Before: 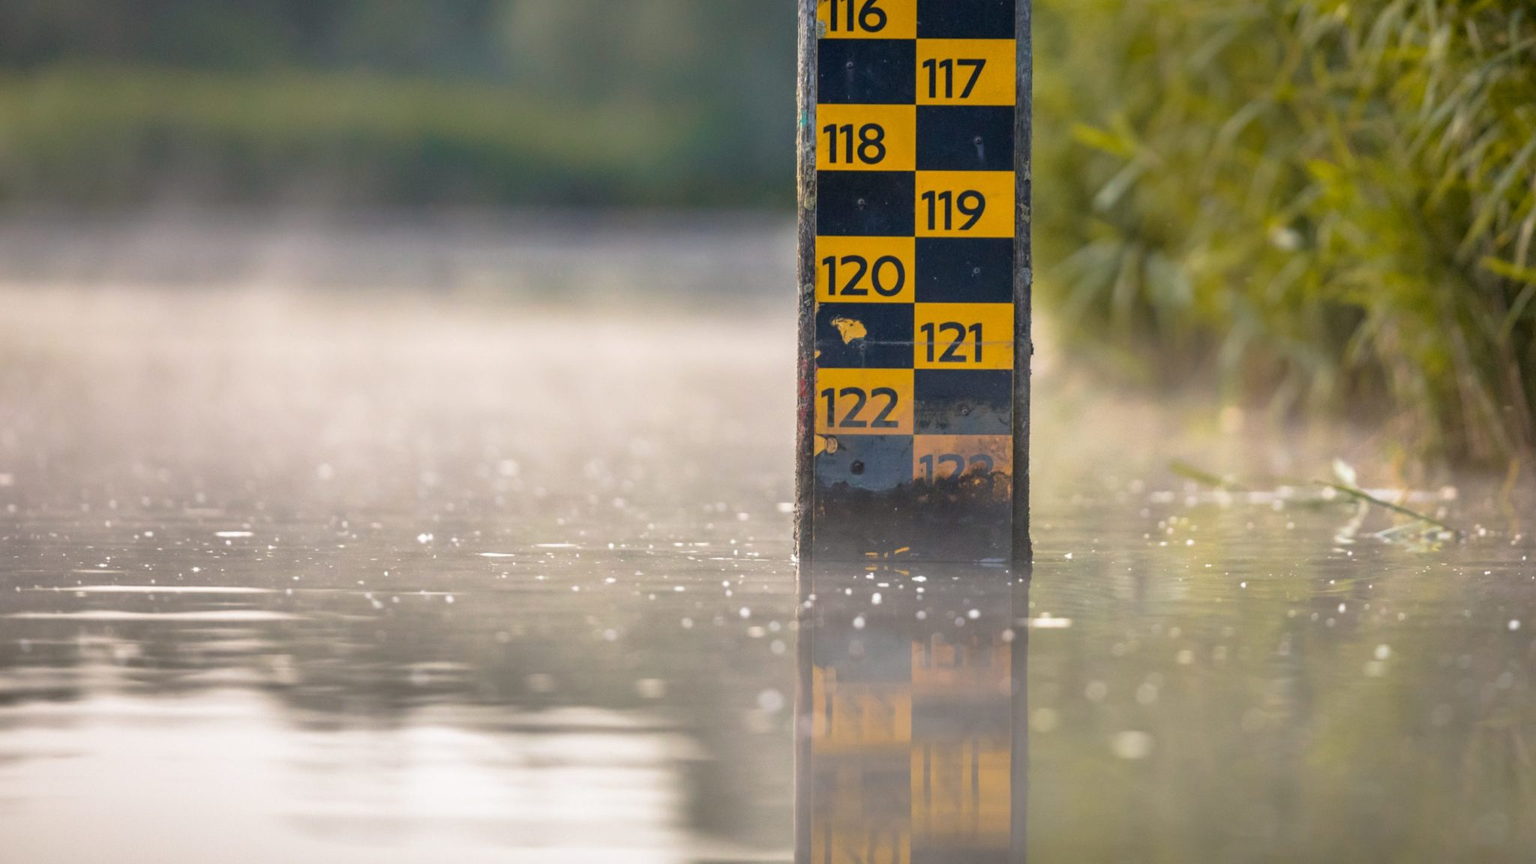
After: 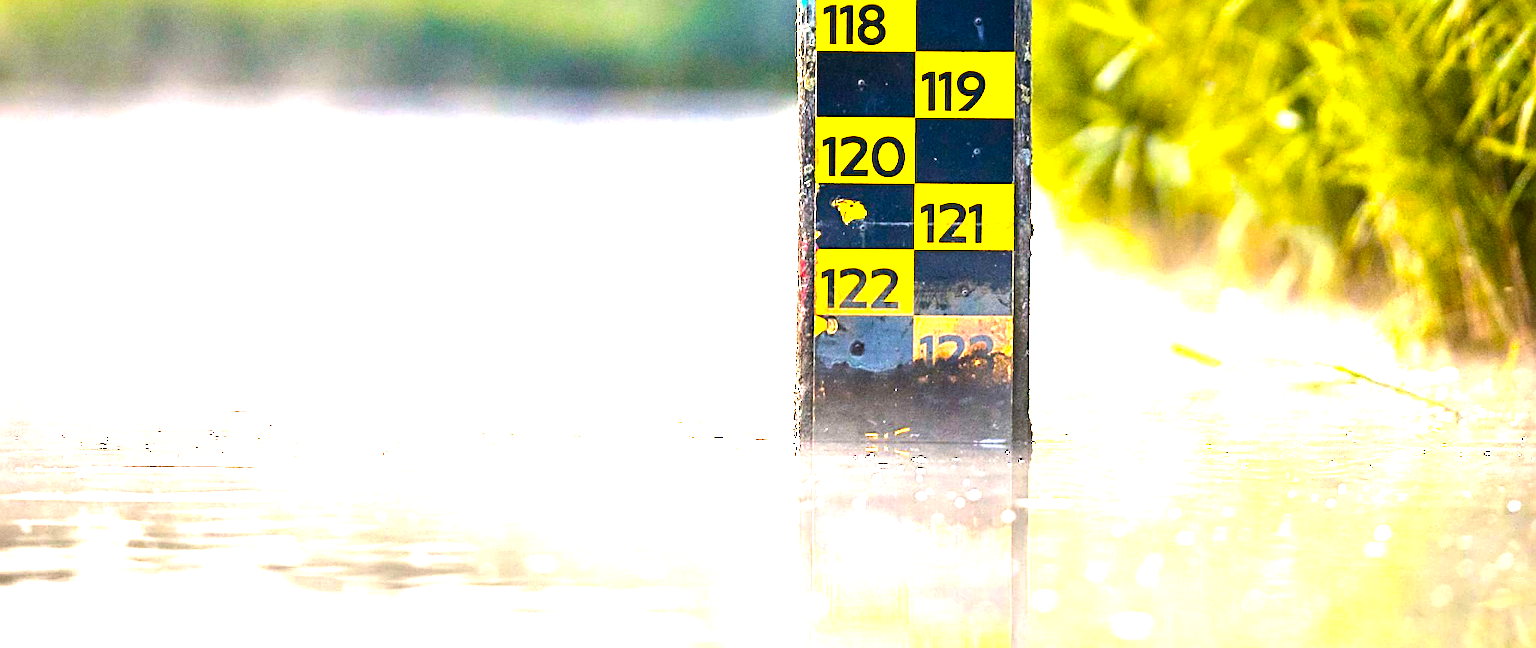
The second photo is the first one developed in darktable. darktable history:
exposure: black level correction 0, exposure 0.9 EV, compensate highlight preservation false
contrast brightness saturation: brightness -0.2, saturation 0.08
crop: top 13.819%, bottom 11.169%
sharpen: radius 2.584, amount 0.688
grain: on, module defaults
color balance rgb: linear chroma grading › shadows -10%, linear chroma grading › global chroma 20%, perceptual saturation grading › global saturation 15%, perceptual brilliance grading › global brilliance 30%, perceptual brilliance grading › highlights 12%, perceptual brilliance grading › mid-tones 24%, global vibrance 20%
